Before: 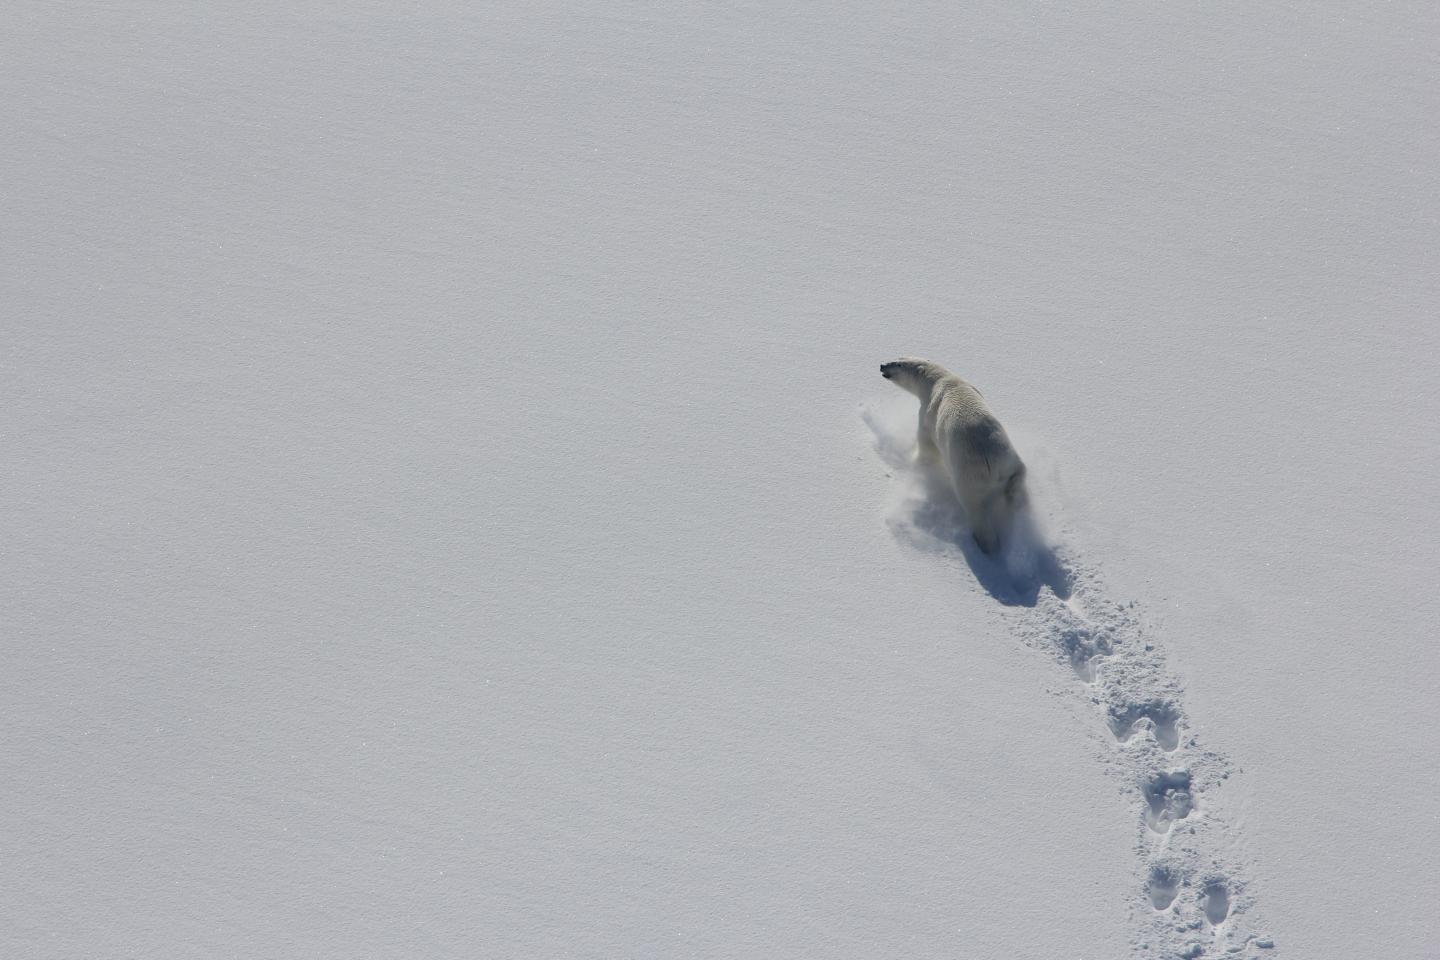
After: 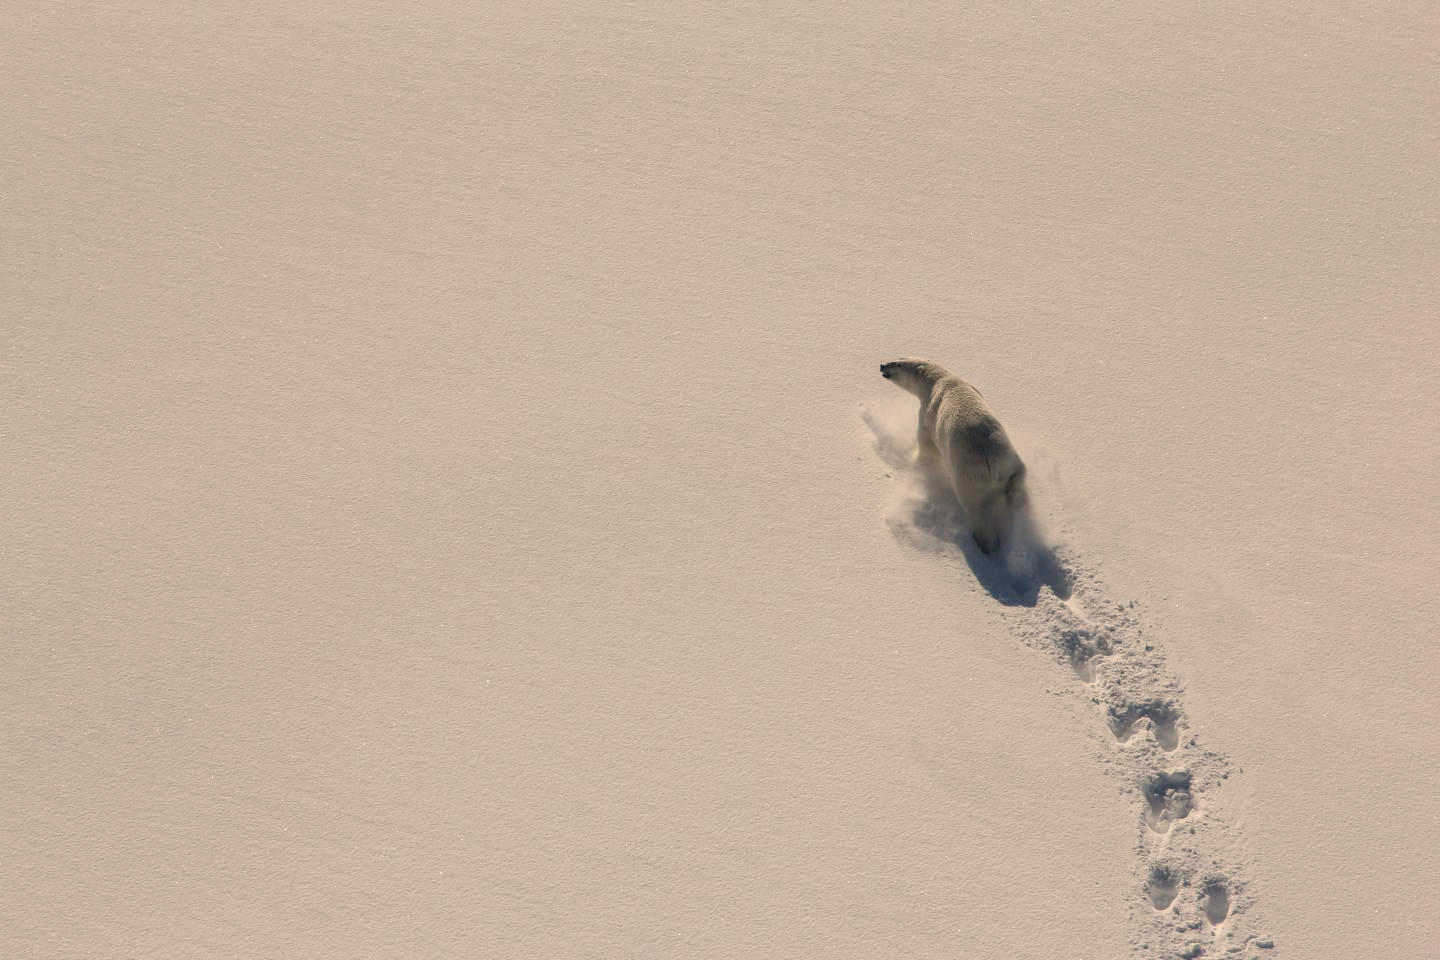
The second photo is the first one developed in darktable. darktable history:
white balance: red 1.138, green 0.996, blue 0.812
color calibration: illuminant as shot in camera, x 0.358, y 0.373, temperature 4628.91 K
local contrast: on, module defaults
